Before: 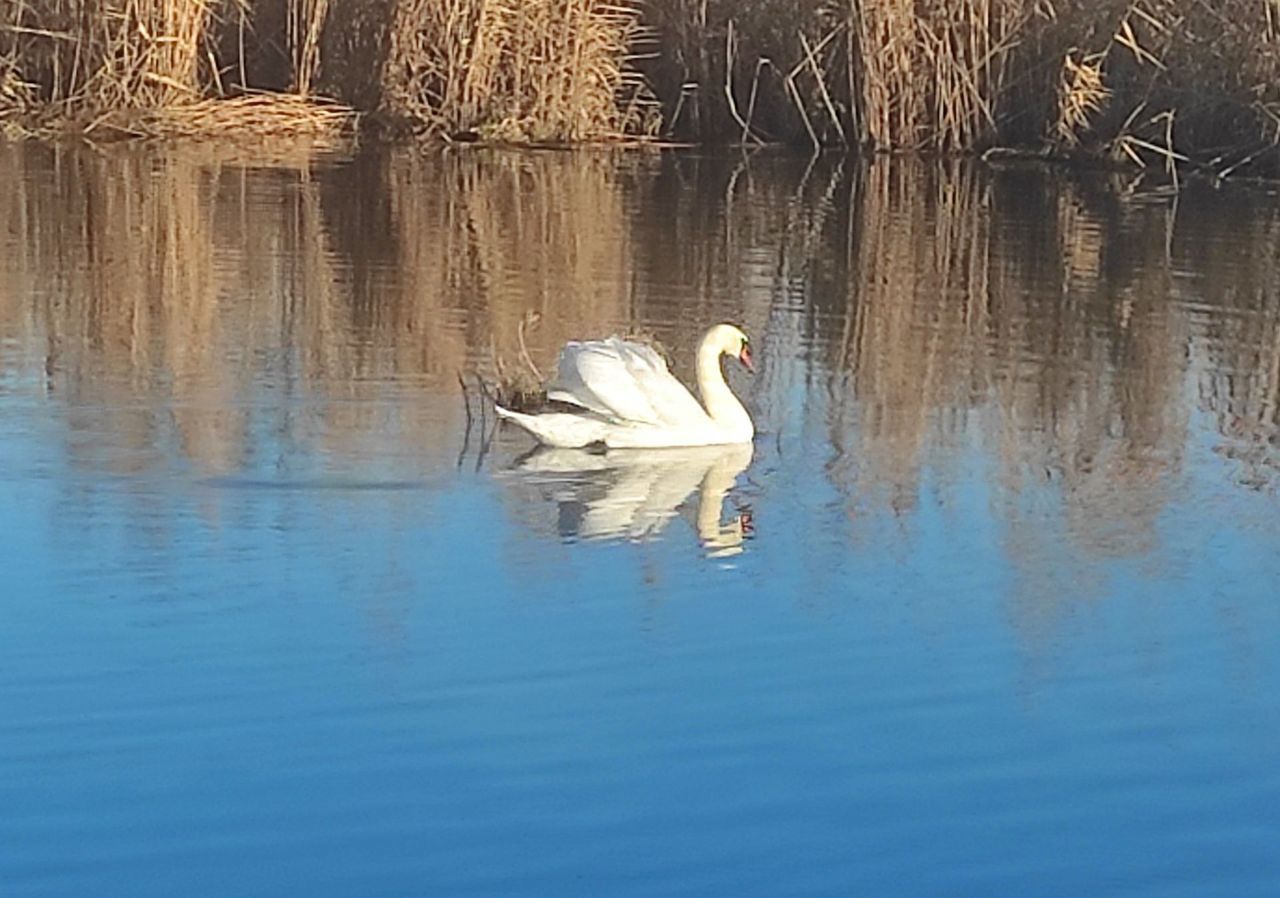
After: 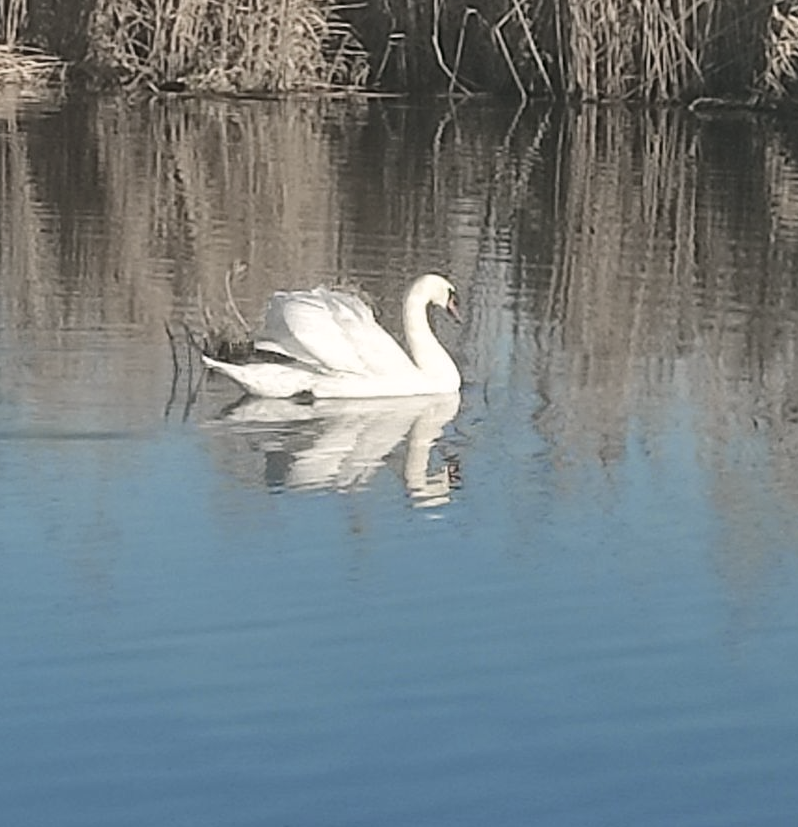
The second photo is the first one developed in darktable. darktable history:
crop and rotate: left 22.918%, top 5.629%, right 14.711%, bottom 2.247%
color zones: curves: ch1 [(0.238, 0.163) (0.476, 0.2) (0.733, 0.322) (0.848, 0.134)]
color correction: highlights a* 4.02, highlights b* 4.98, shadows a* -7.55, shadows b* 4.98
